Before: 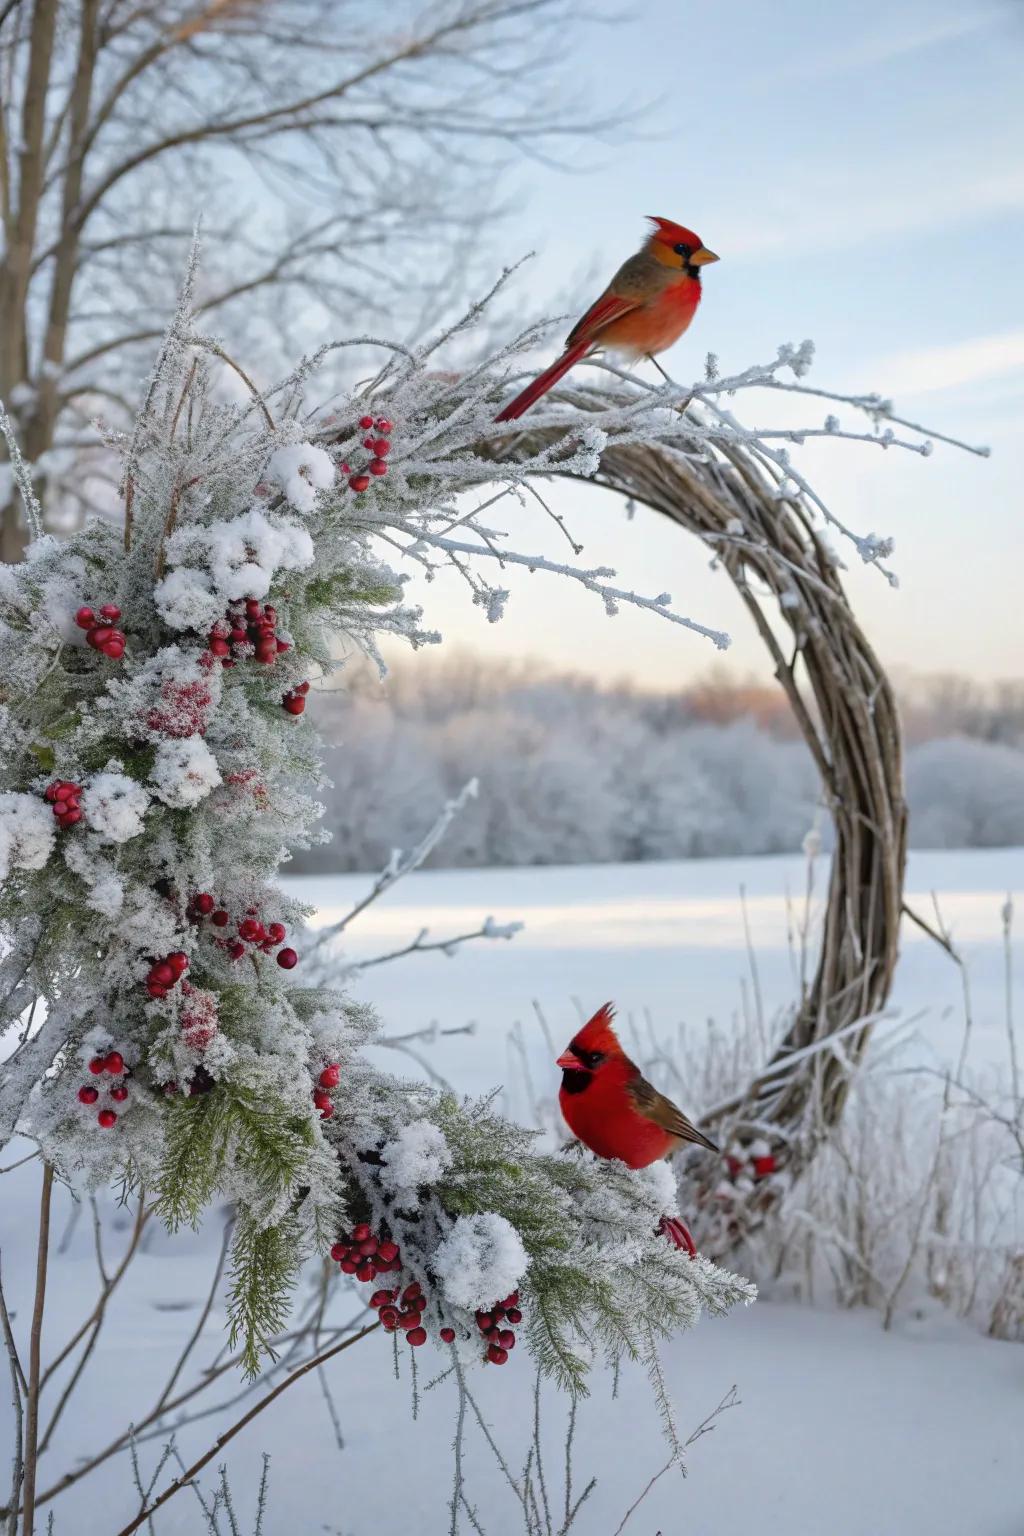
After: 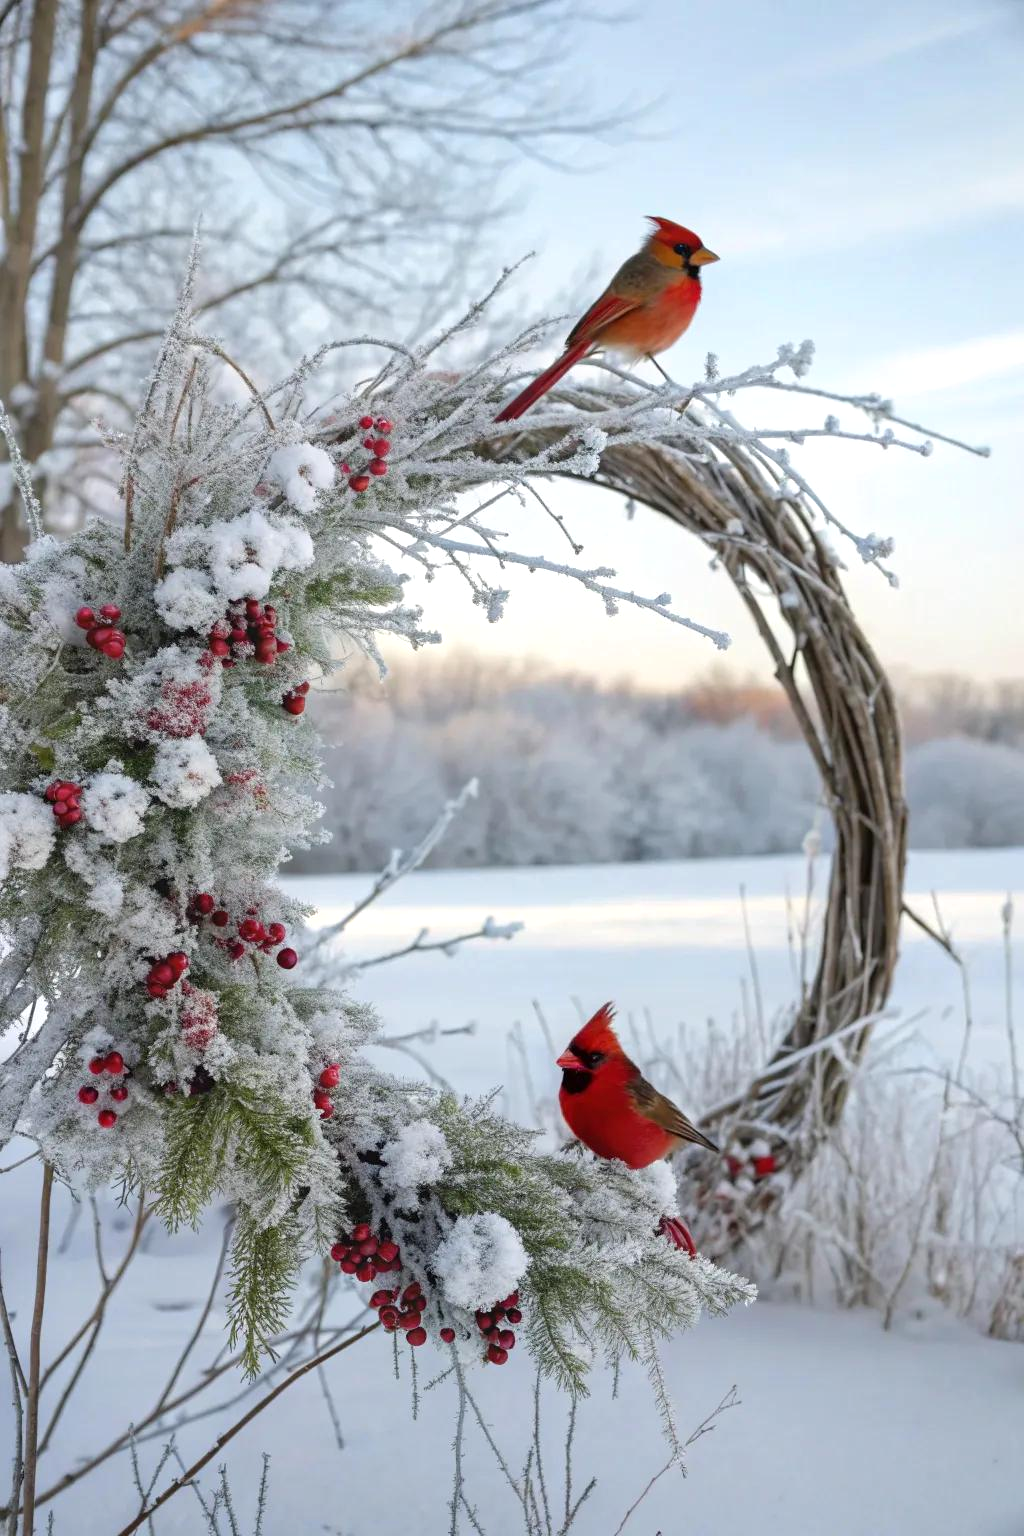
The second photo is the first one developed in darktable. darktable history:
tone equalizer: edges refinement/feathering 500, mask exposure compensation -1.57 EV, preserve details no
exposure: exposure 0.203 EV, compensate exposure bias true, compensate highlight preservation false
color correction: highlights a* -0.155, highlights b* 0.125
